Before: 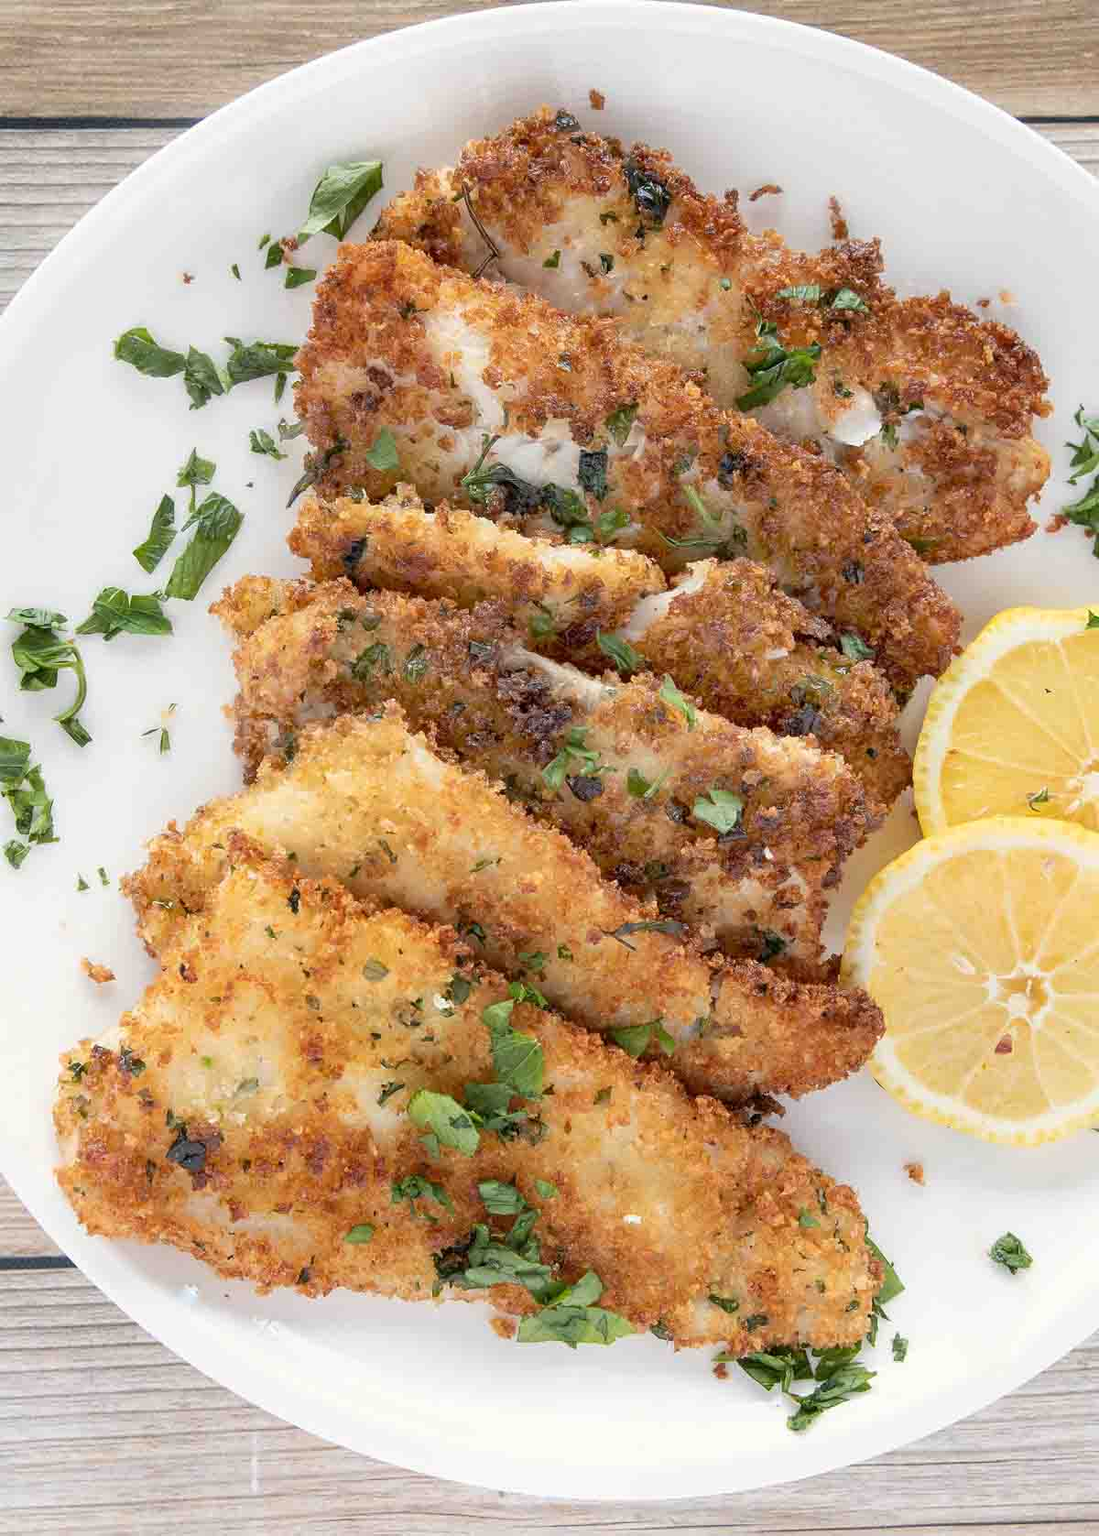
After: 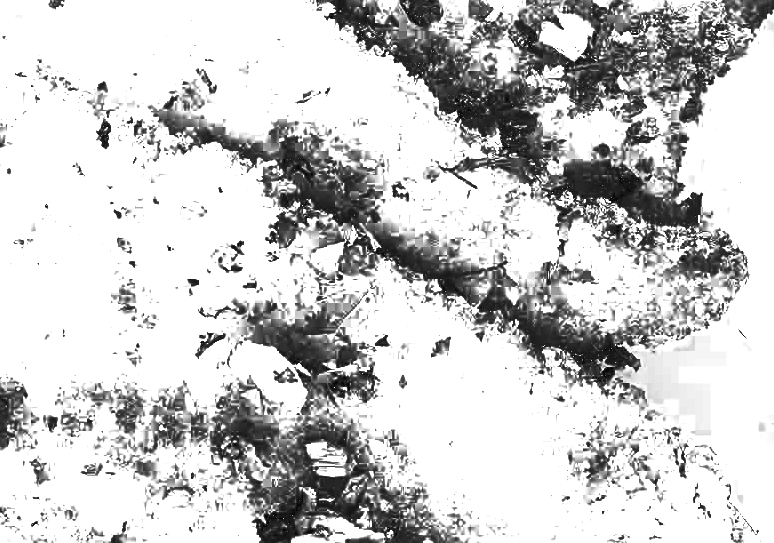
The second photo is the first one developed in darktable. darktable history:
crop: left 18.109%, top 50.674%, right 17.352%, bottom 16.889%
color correction: highlights a* -7.06, highlights b* -0.157, shadows a* 20.1, shadows b* 12.17
base curve: curves: ch0 [(0, 0.015) (0.085, 0.116) (0.134, 0.298) (0.19, 0.545) (0.296, 0.764) (0.599, 0.982) (1, 1)]
tone curve: curves: ch0 [(0, 0) (0.003, 0.007) (0.011, 0.009) (0.025, 0.014) (0.044, 0.022) (0.069, 0.029) (0.1, 0.037) (0.136, 0.052) (0.177, 0.083) (0.224, 0.121) (0.277, 0.177) (0.335, 0.258) (0.399, 0.351) (0.468, 0.454) (0.543, 0.557) (0.623, 0.654) (0.709, 0.744) (0.801, 0.825) (0.898, 0.909) (1, 1)], preserve colors none
exposure: black level correction 0, exposure -0.813 EV, compensate highlight preservation false
sharpen: radius 2.162, amount 0.382, threshold 0.022
velvia: on, module defaults
color zones: curves: ch0 [(0, 0.554) (0.146, 0.662) (0.293, 0.86) (0.503, 0.774) (0.637, 0.106) (0.74, 0.072) (0.866, 0.488) (0.998, 0.569)]; ch1 [(0, 0) (0.143, 0) (0.286, 0) (0.429, 0) (0.571, 0) (0.714, 0) (0.857, 0)]
